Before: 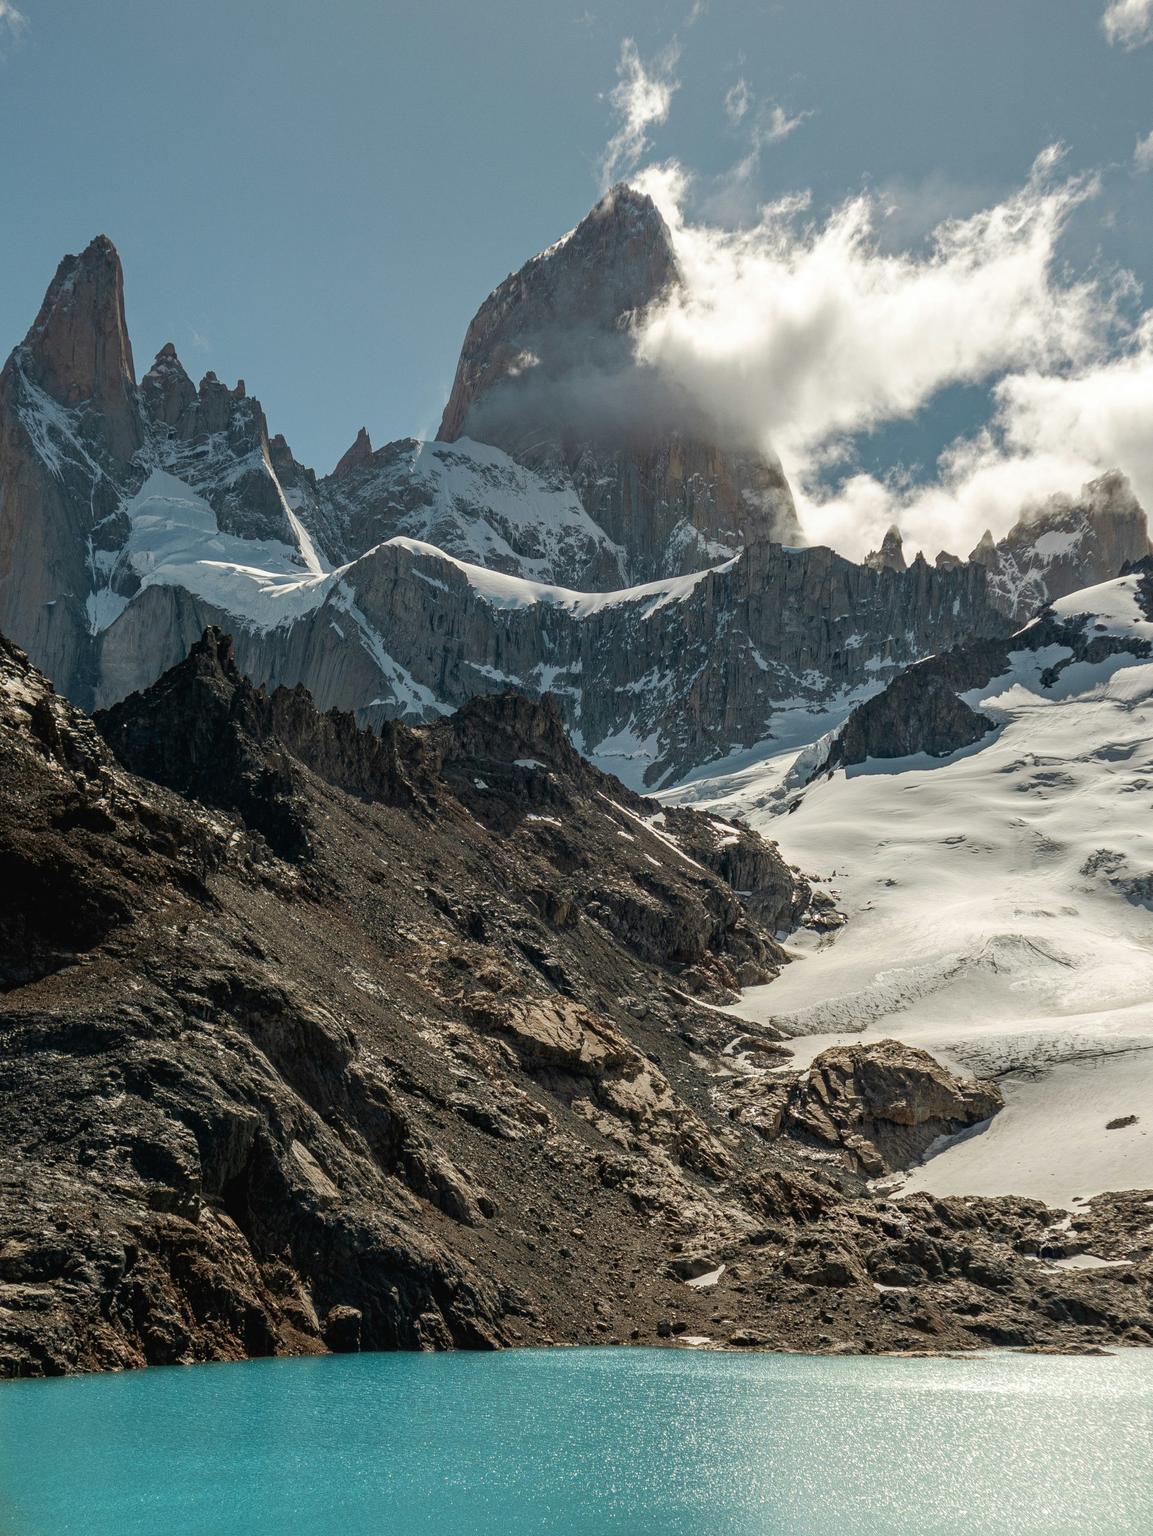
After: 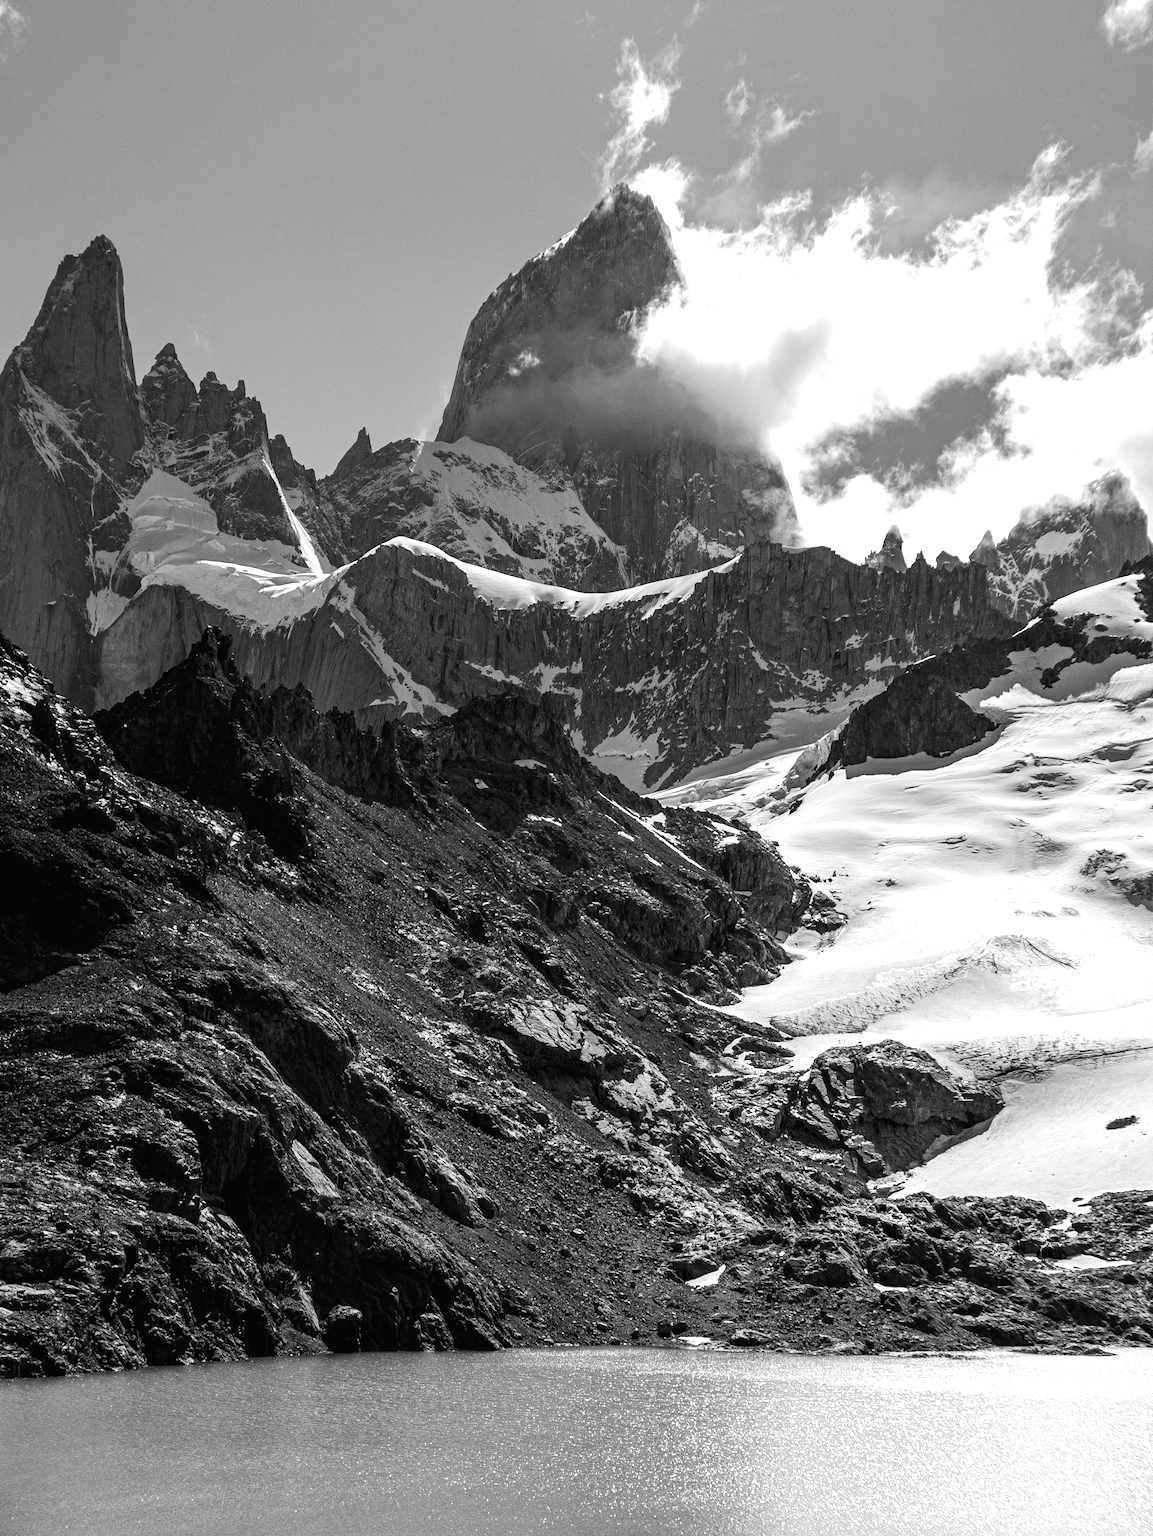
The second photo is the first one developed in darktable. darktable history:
tone equalizer: -8 EV -0.75 EV, -7 EV -0.7 EV, -6 EV -0.6 EV, -5 EV -0.4 EV, -3 EV 0.4 EV, -2 EV 0.6 EV, -1 EV 0.7 EV, +0 EV 0.75 EV, edges refinement/feathering 500, mask exposure compensation -1.57 EV, preserve details no
monochrome: on, module defaults
